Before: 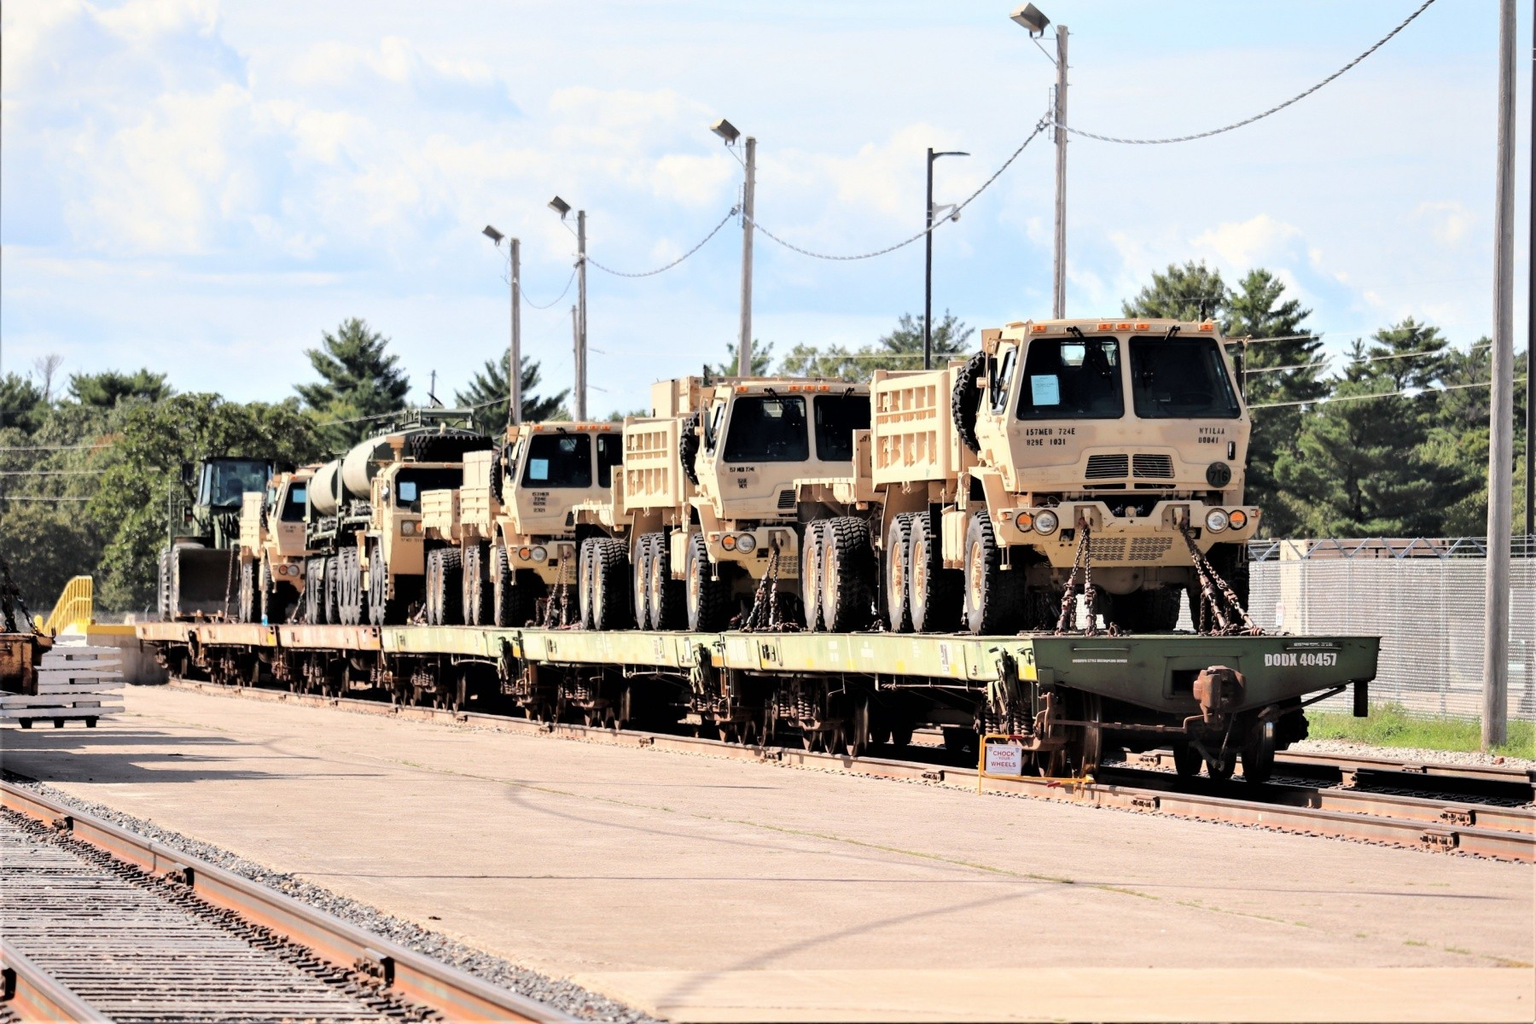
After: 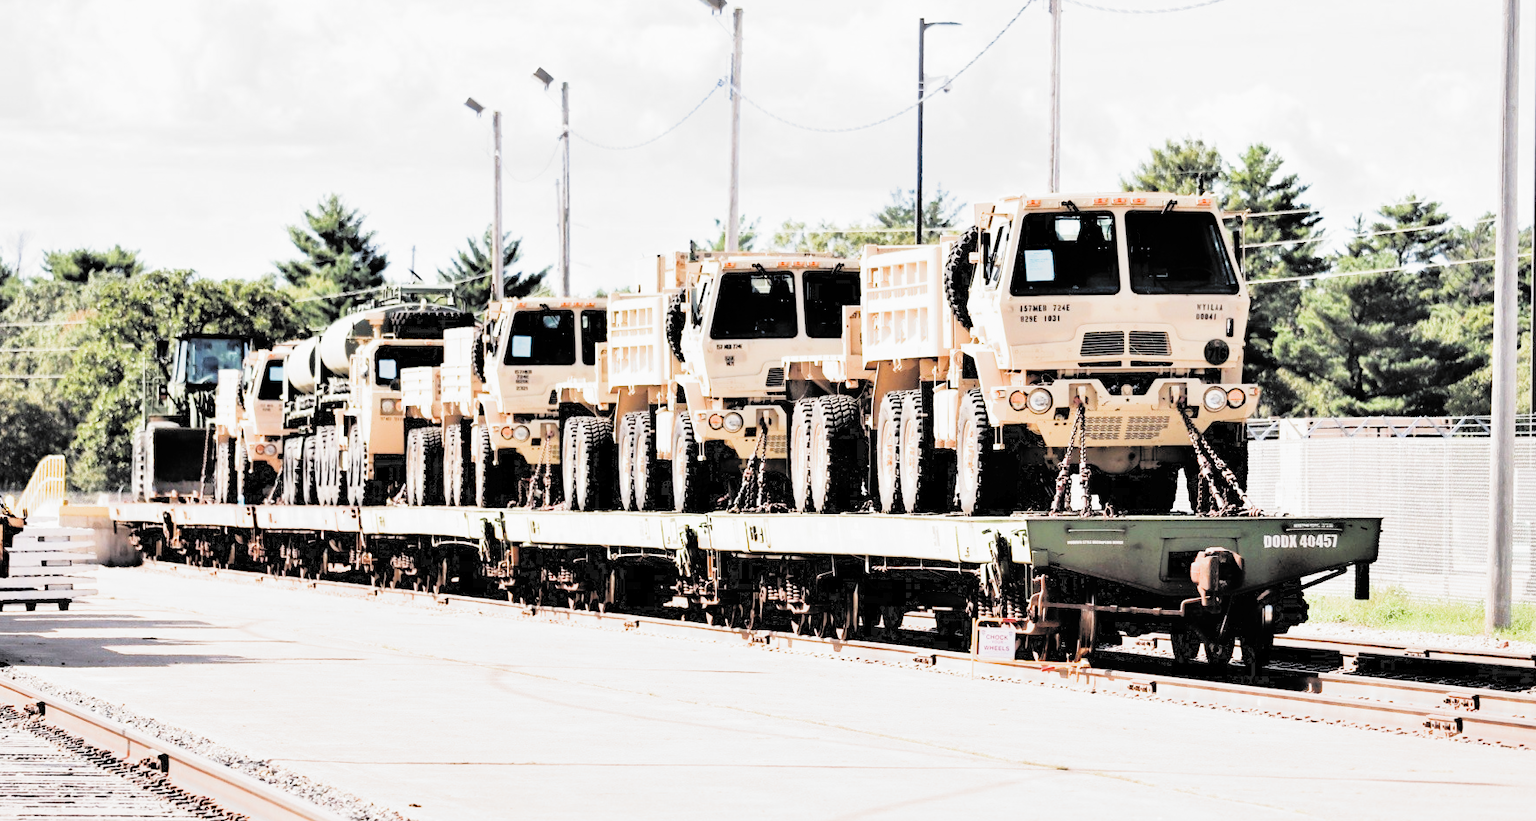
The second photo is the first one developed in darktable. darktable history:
crop and rotate: left 1.908%, top 12.759%, right 0.278%, bottom 8.784%
exposure: black level correction 0.001, exposure 0.499 EV, compensate highlight preservation false
tone curve: curves: ch0 [(0, 0) (0.004, 0.001) (0.02, 0.008) (0.218, 0.218) (0.664, 0.774) (0.832, 0.914) (1, 1)], preserve colors none
shadows and highlights: on, module defaults
filmic rgb: black relative exposure -5.14 EV, white relative exposure 3.98 EV, hardness 2.88, contrast 1.383, highlights saturation mix -19.54%, add noise in highlights 0.002, preserve chrominance max RGB, color science v3 (2019), use custom middle-gray values true, contrast in highlights soft
contrast brightness saturation: contrast 0.097, brightness 0.305, saturation 0.148
